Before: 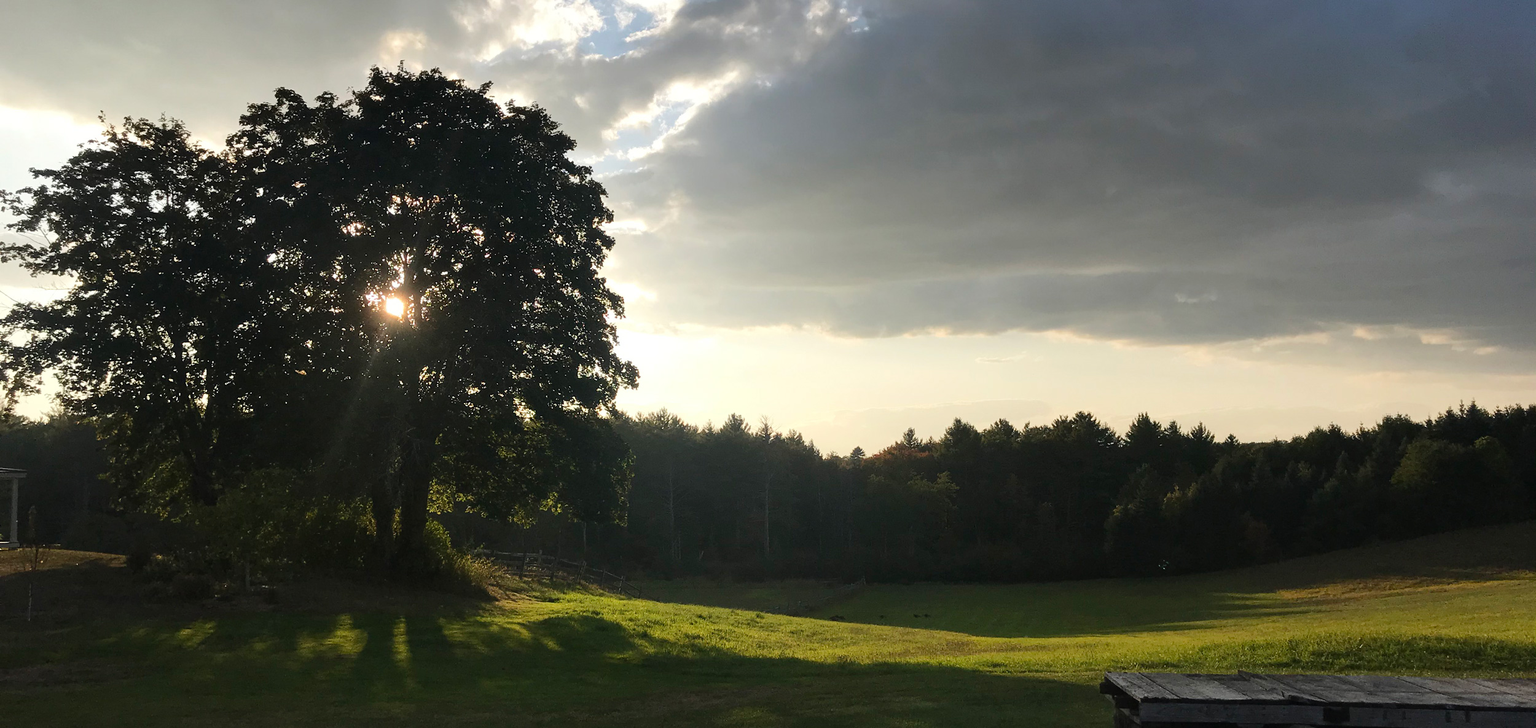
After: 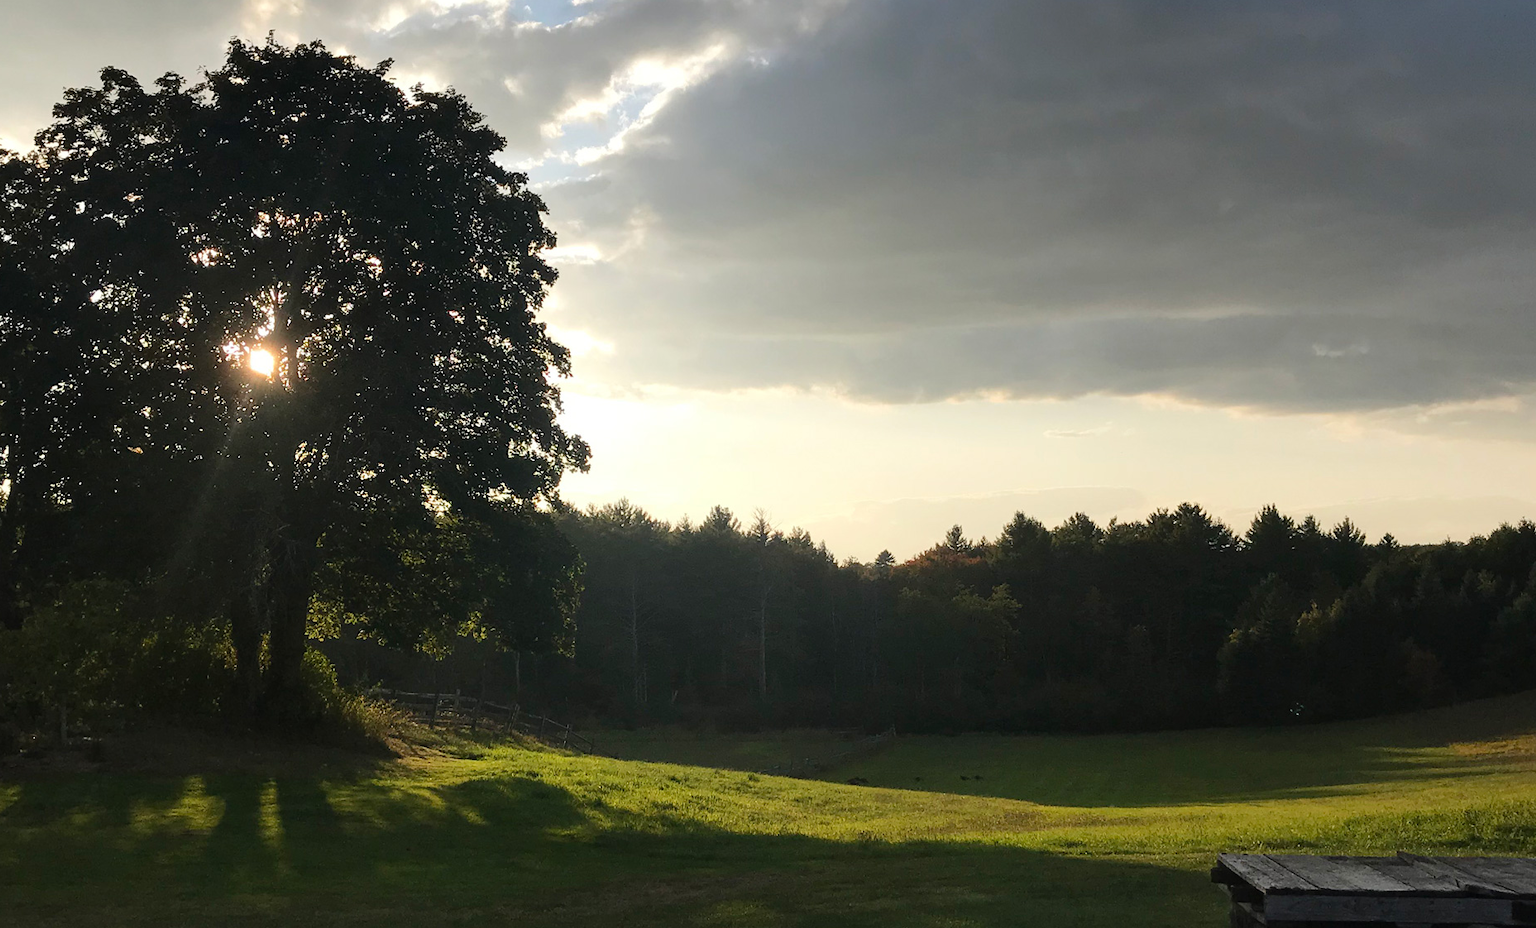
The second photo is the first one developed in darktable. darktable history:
crop and rotate: left 13.096%, top 5.301%, right 12.588%
